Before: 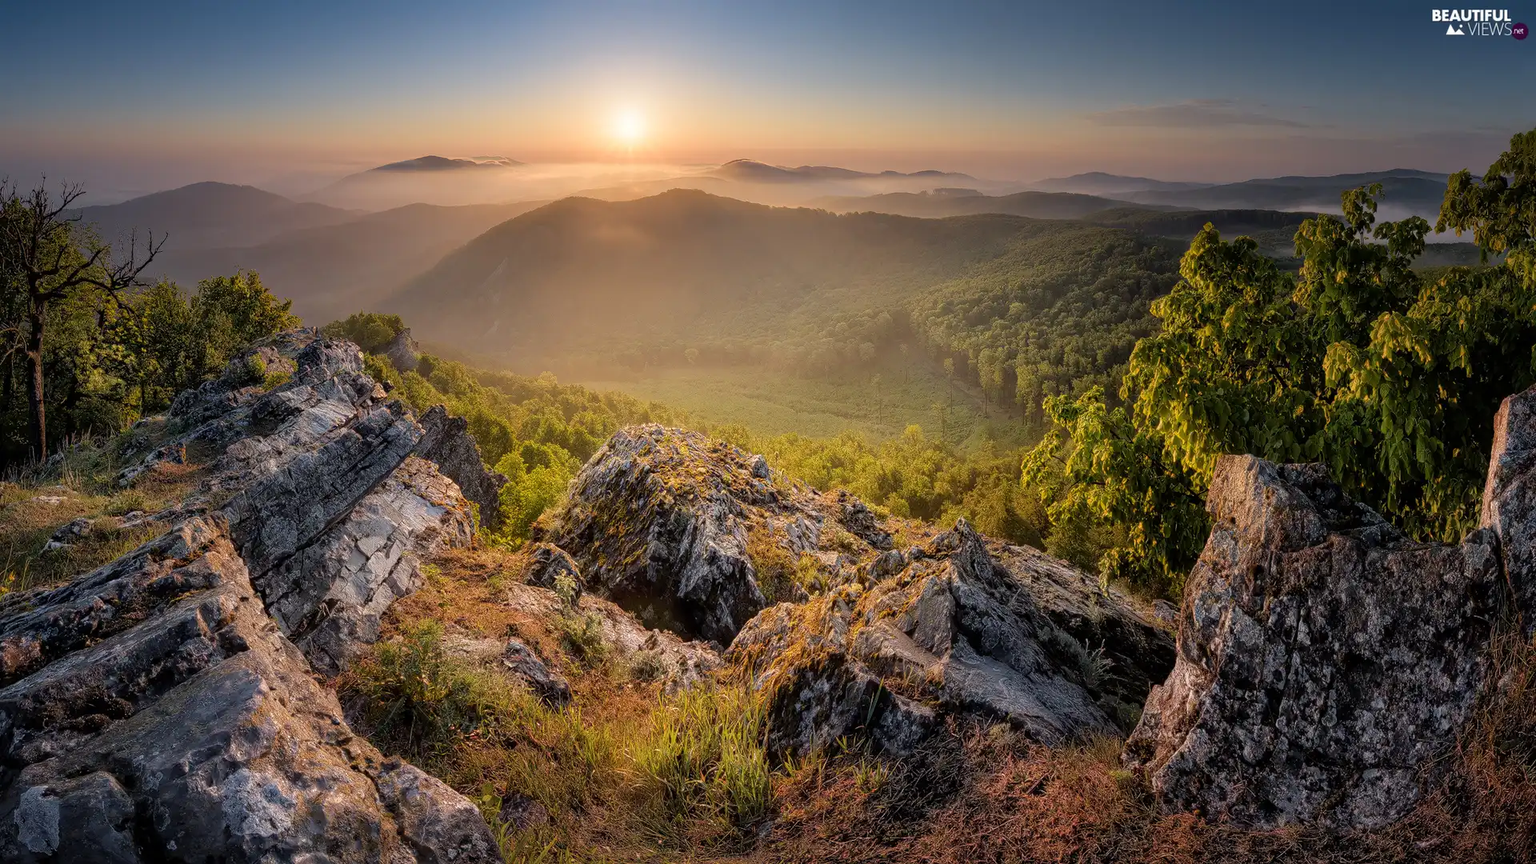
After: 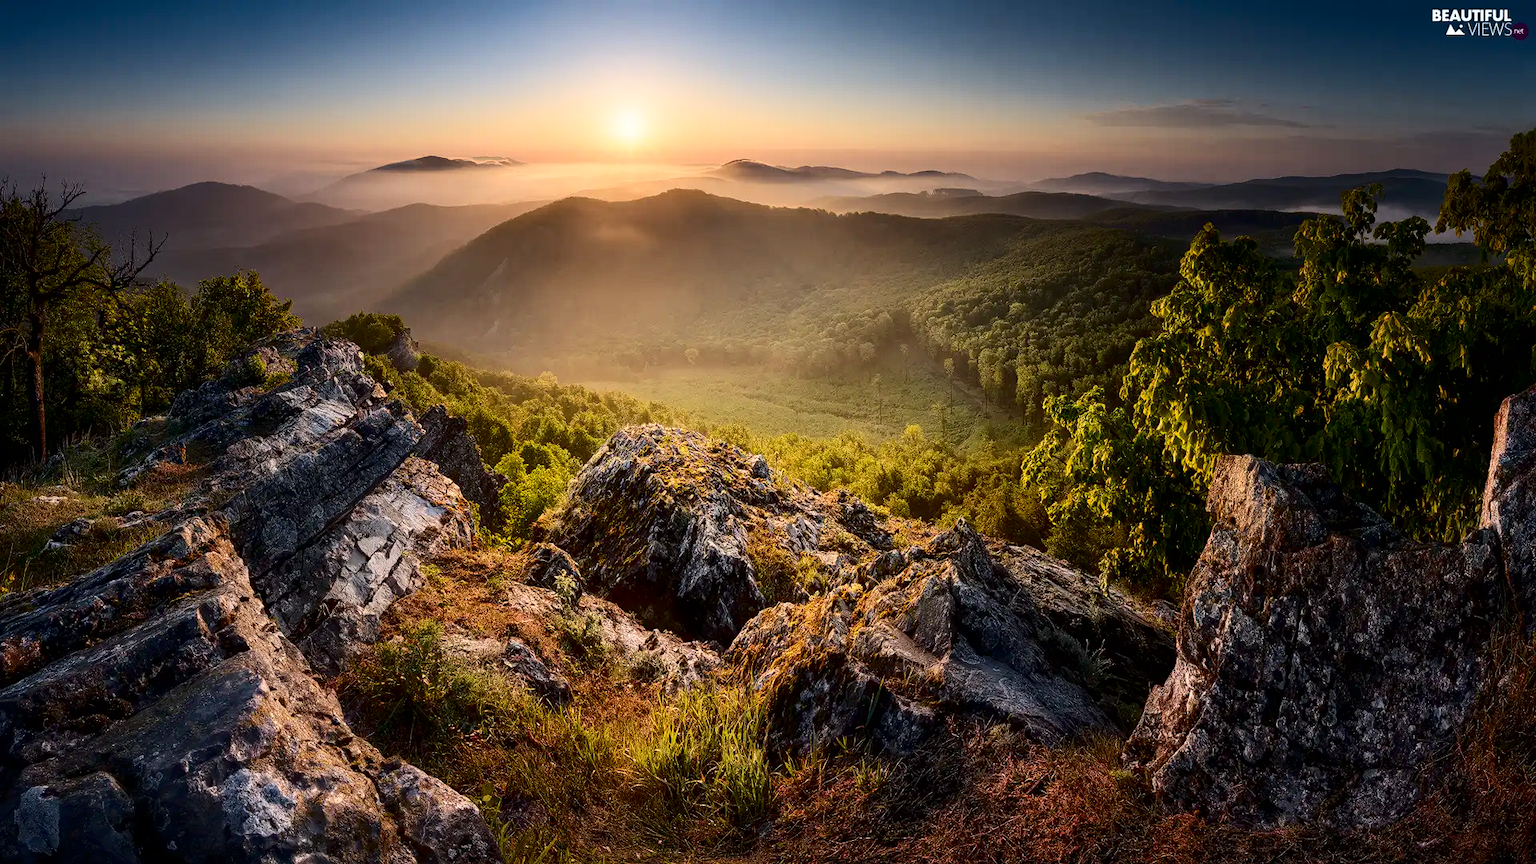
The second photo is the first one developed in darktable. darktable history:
contrast brightness saturation: contrast 0.317, brightness -0.072, saturation 0.173
